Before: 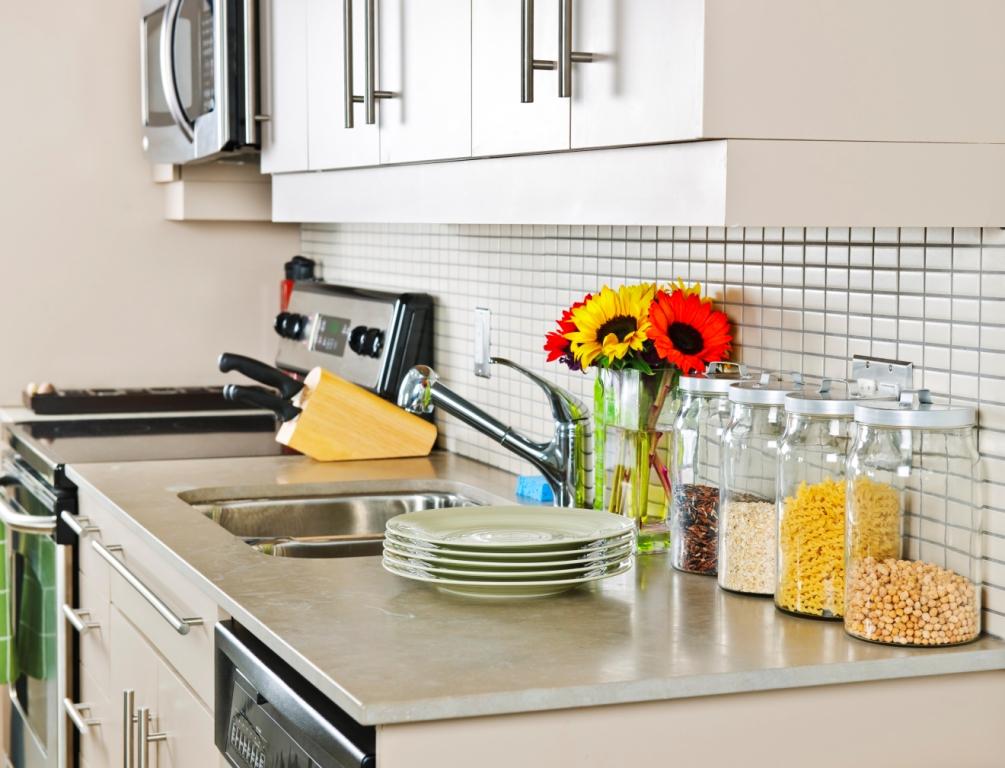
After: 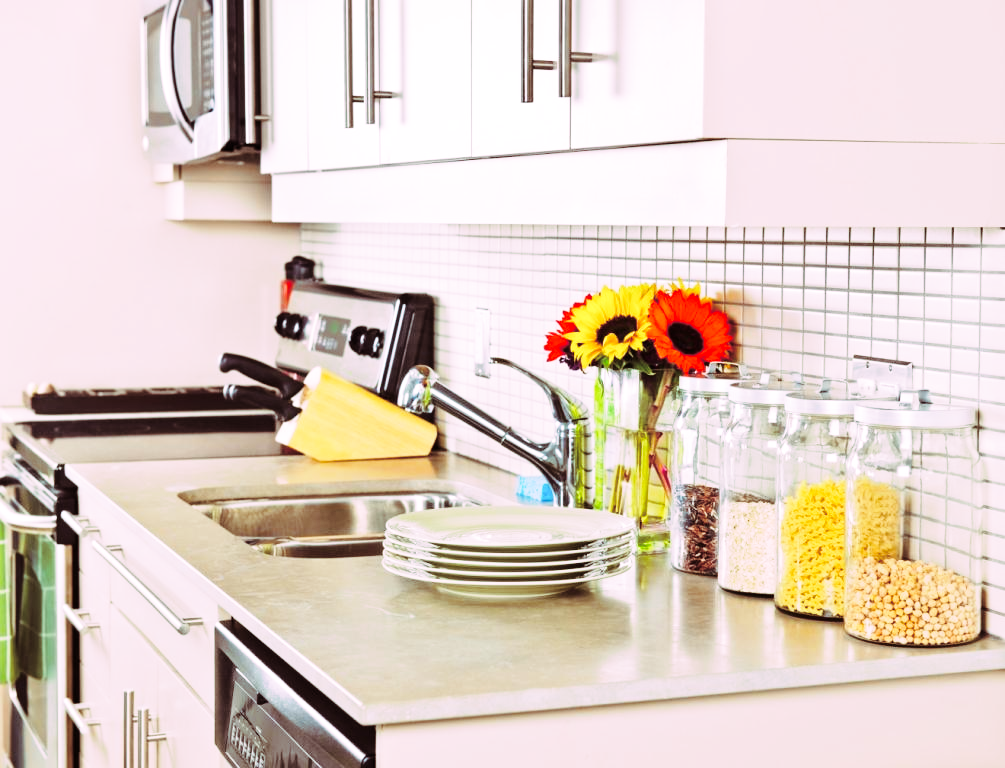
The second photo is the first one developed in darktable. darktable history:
base curve: curves: ch0 [(0, 0) (0.028, 0.03) (0.121, 0.232) (0.46, 0.748) (0.859, 0.968) (1, 1)], preserve colors none
split-toning: highlights › hue 298.8°, highlights › saturation 0.73, compress 41.76%
